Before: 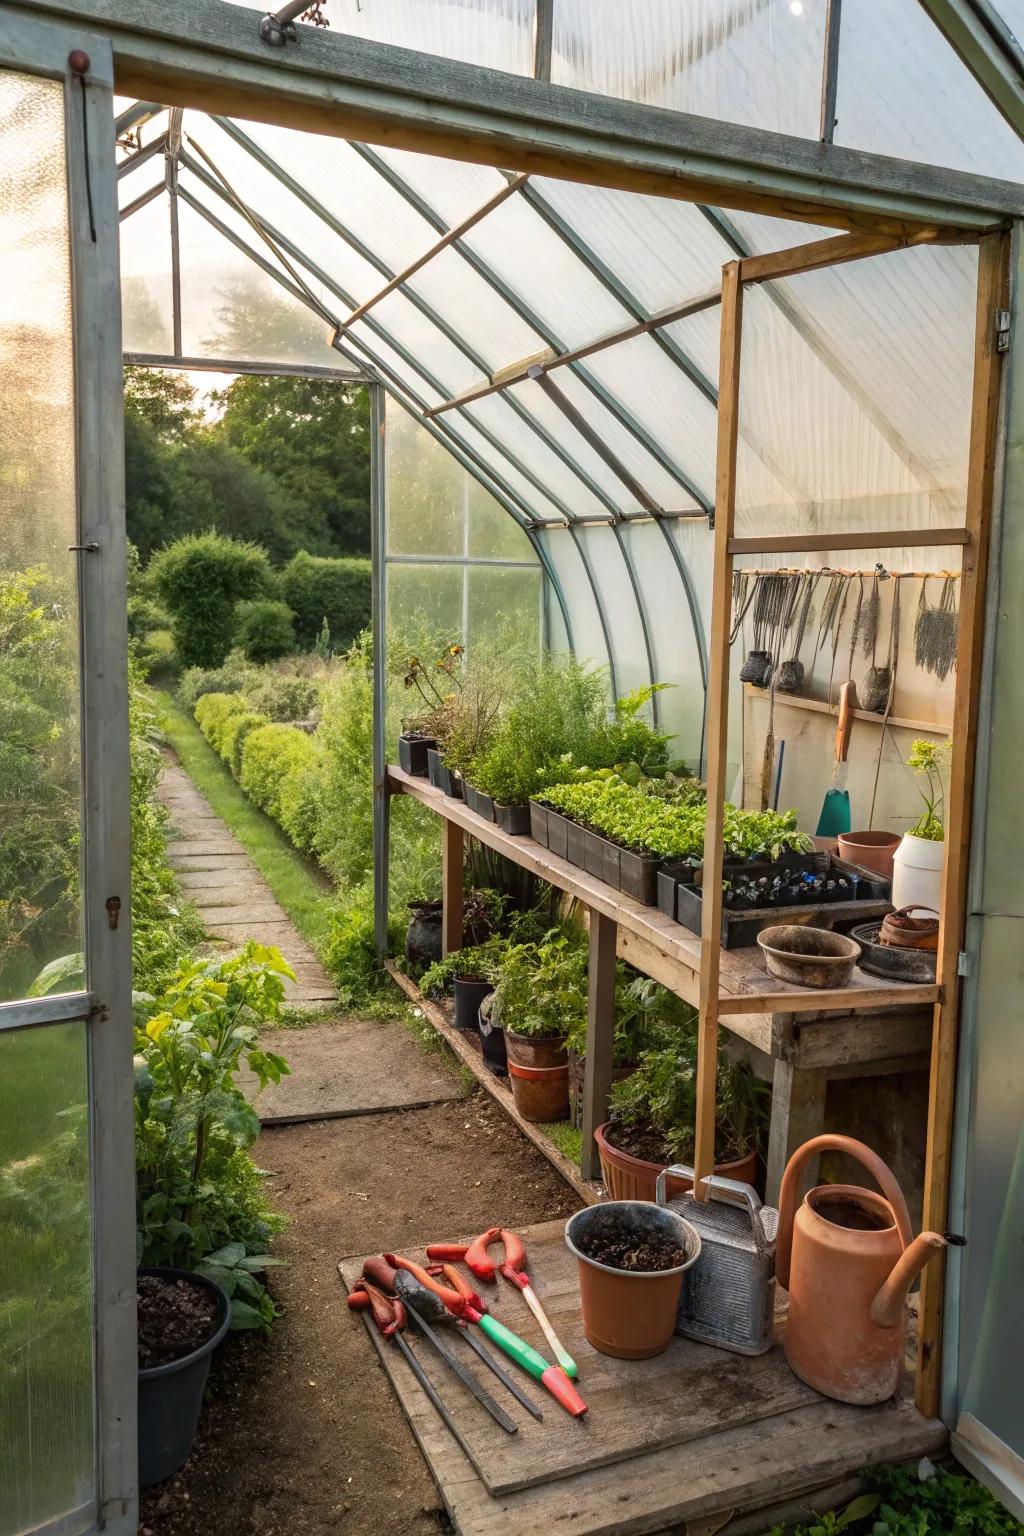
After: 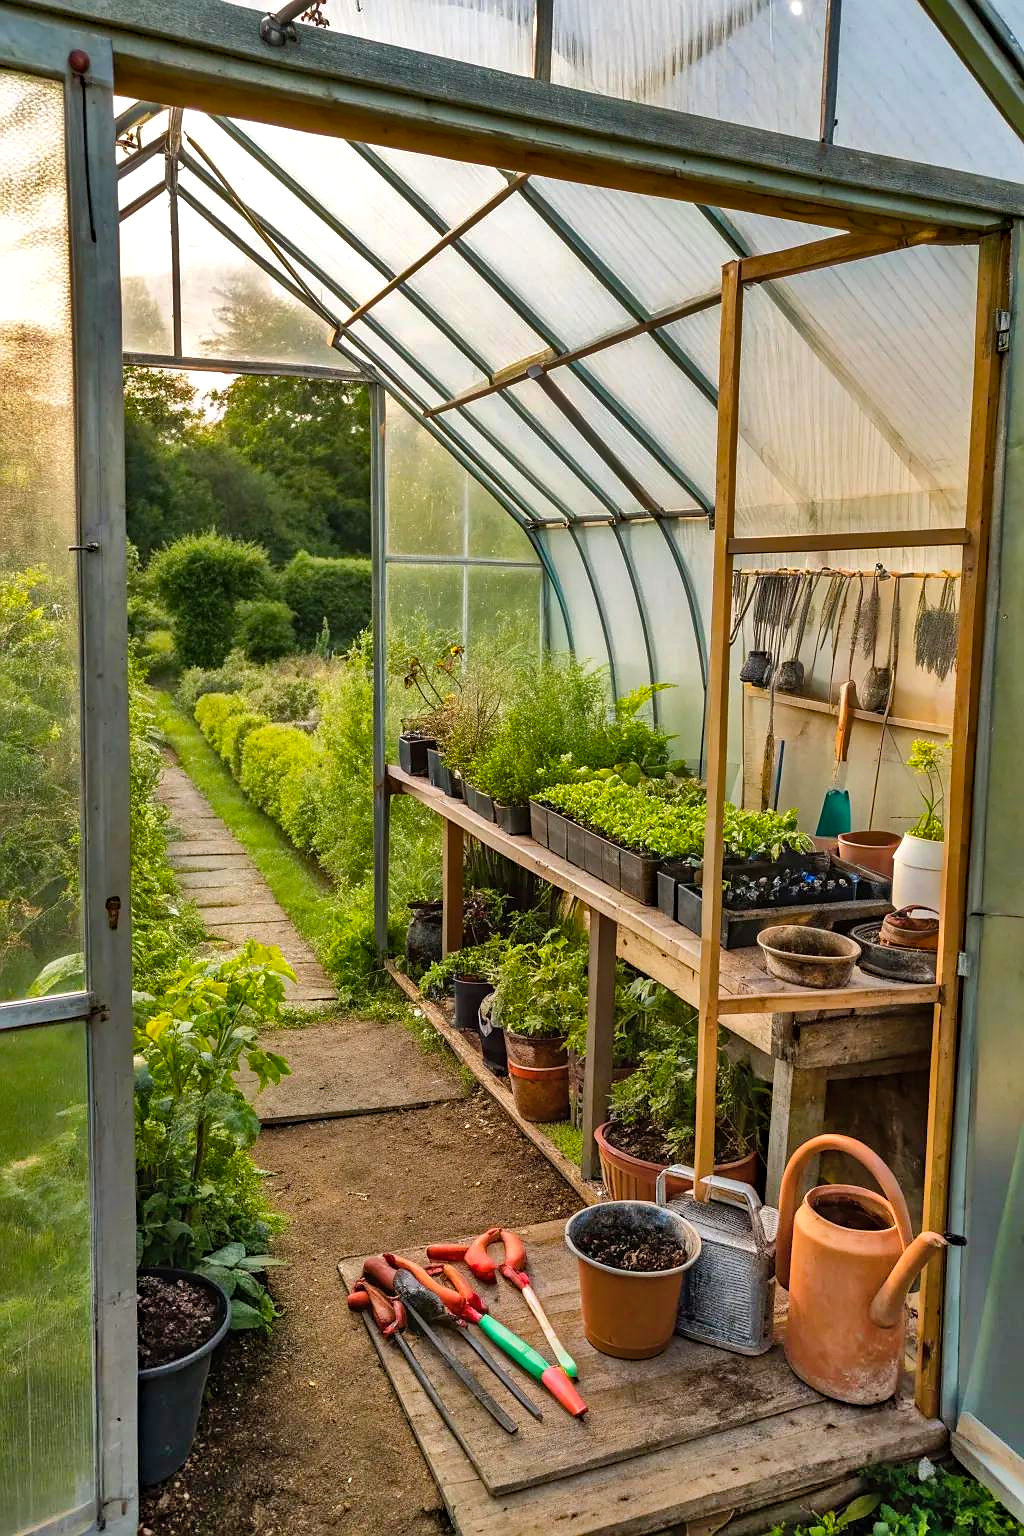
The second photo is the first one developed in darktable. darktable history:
color balance rgb: perceptual saturation grading › global saturation 1.263%, perceptual saturation grading › highlights -2.559%, perceptual saturation grading › mid-tones 4.326%, perceptual saturation grading › shadows 9.037%, global vibrance 34.273%
shadows and highlights: shadows 76.25, highlights -61.03, soften with gaussian
sharpen: radius 0.969, amount 0.616
haze removal: compatibility mode true, adaptive false
